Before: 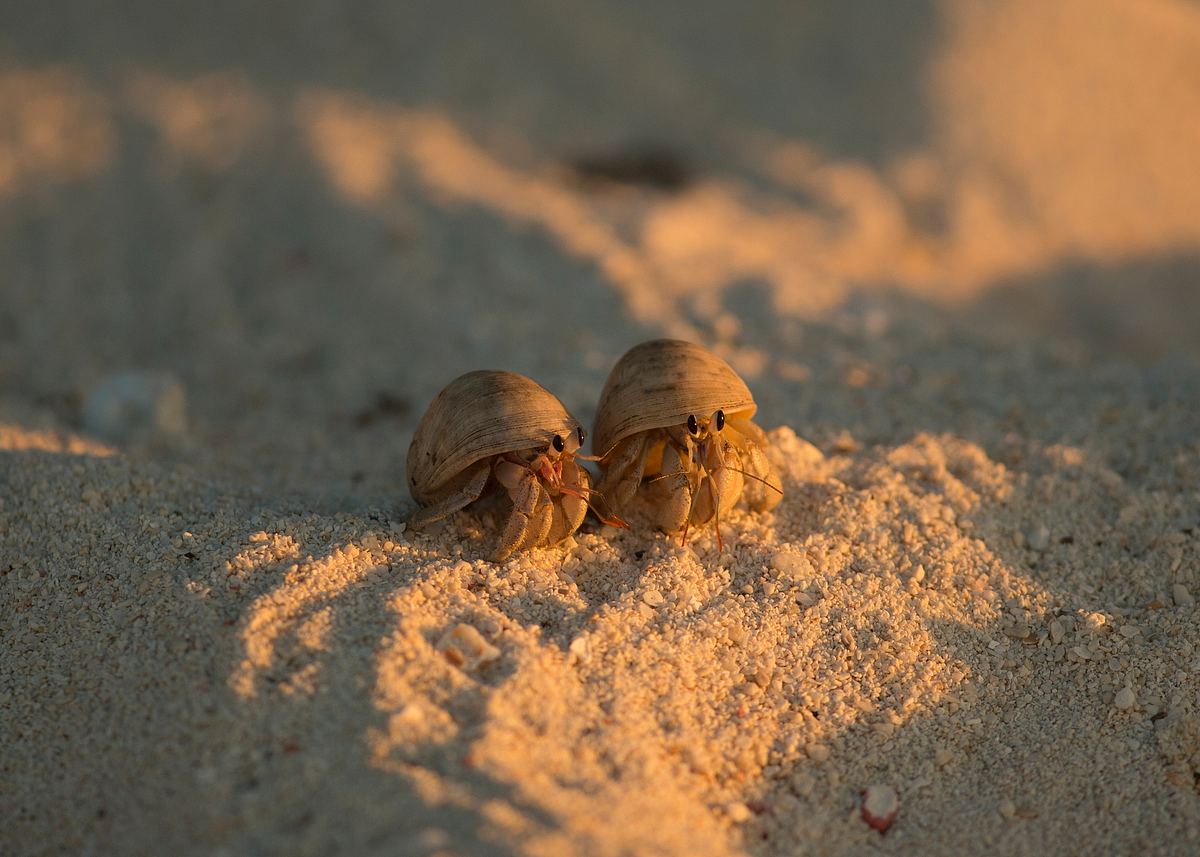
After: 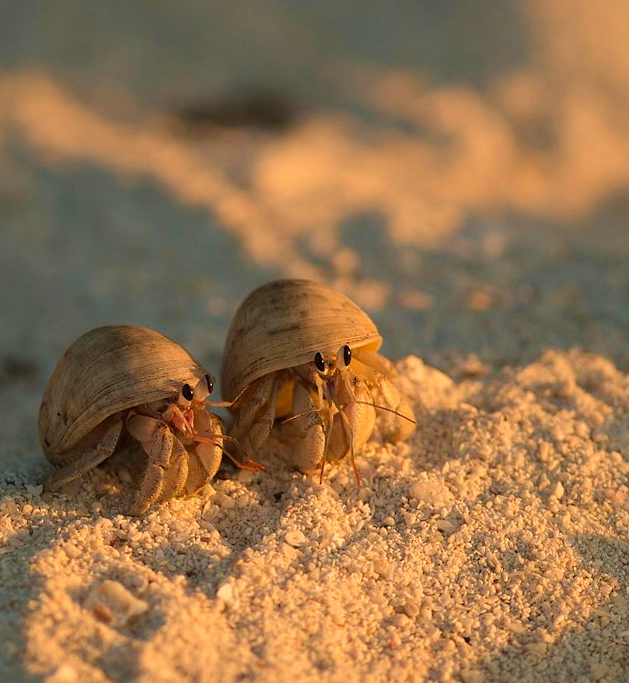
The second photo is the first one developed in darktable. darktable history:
crop: left 32.075%, top 10.976%, right 18.355%, bottom 17.596%
rotate and perspective: rotation -4.98°, automatic cropping off
color balance: contrast -0.5%
exposure: exposure 0.2 EV, compensate highlight preservation false
velvia: strength 36.57%
